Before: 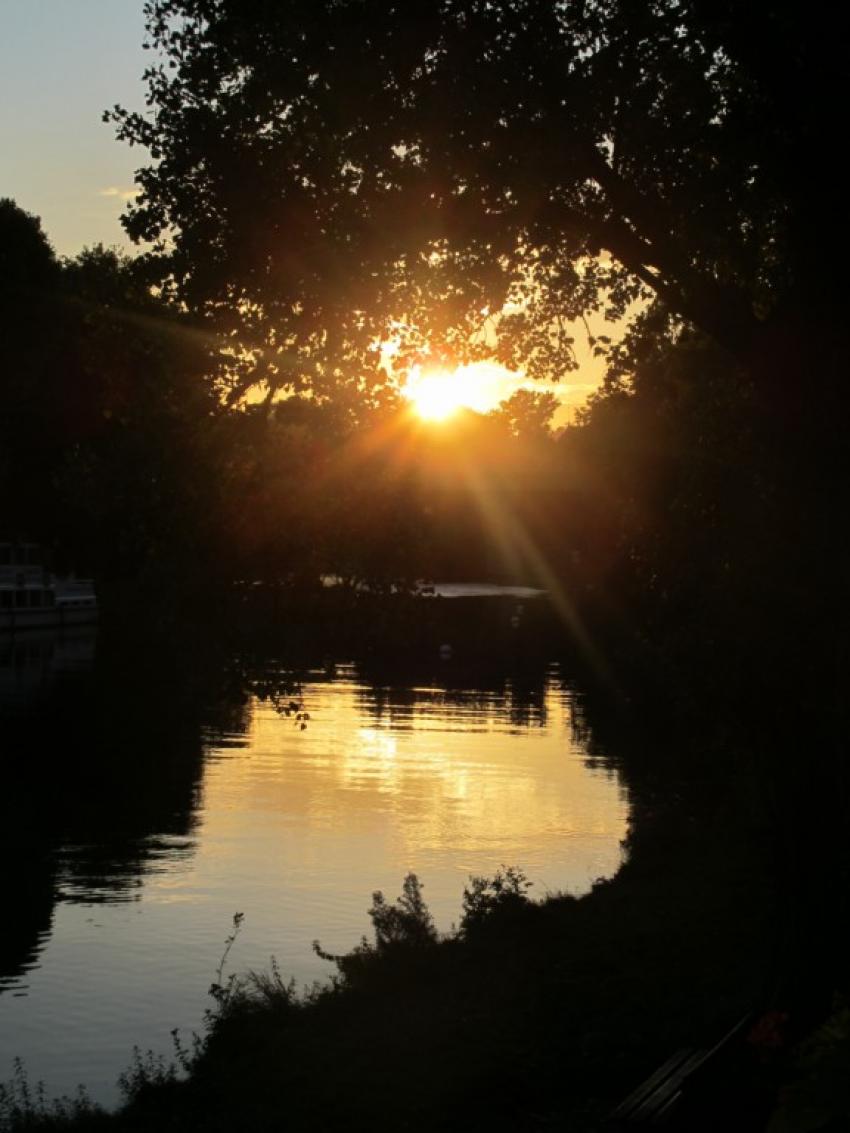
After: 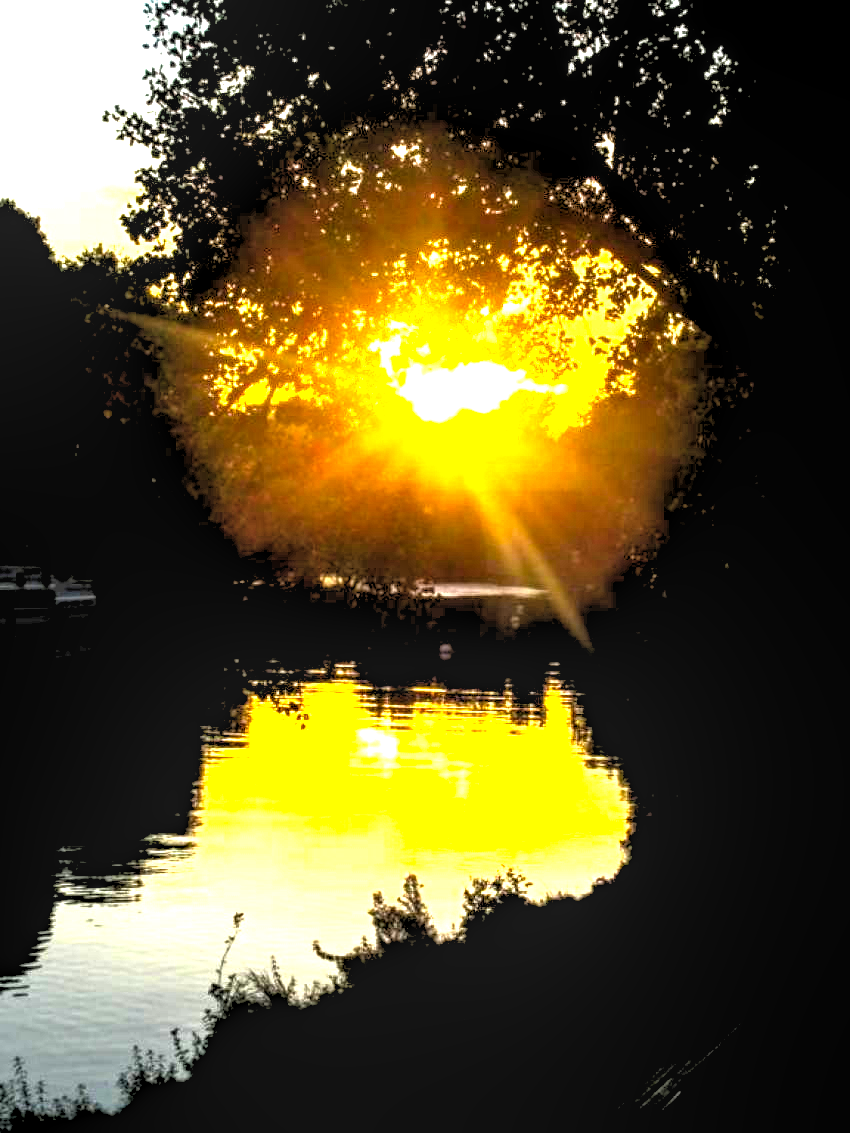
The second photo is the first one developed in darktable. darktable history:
color balance rgb: perceptual saturation grading › global saturation 25%, perceptual brilliance grading › global brilliance 35%, perceptual brilliance grading › highlights 50%, perceptual brilliance grading › mid-tones 60%, perceptual brilliance grading › shadows 35%, global vibrance 20%
rgb levels: preserve colors sum RGB, levels [[0.038, 0.433, 0.934], [0, 0.5, 1], [0, 0.5, 1]]
local contrast: detail 160%
